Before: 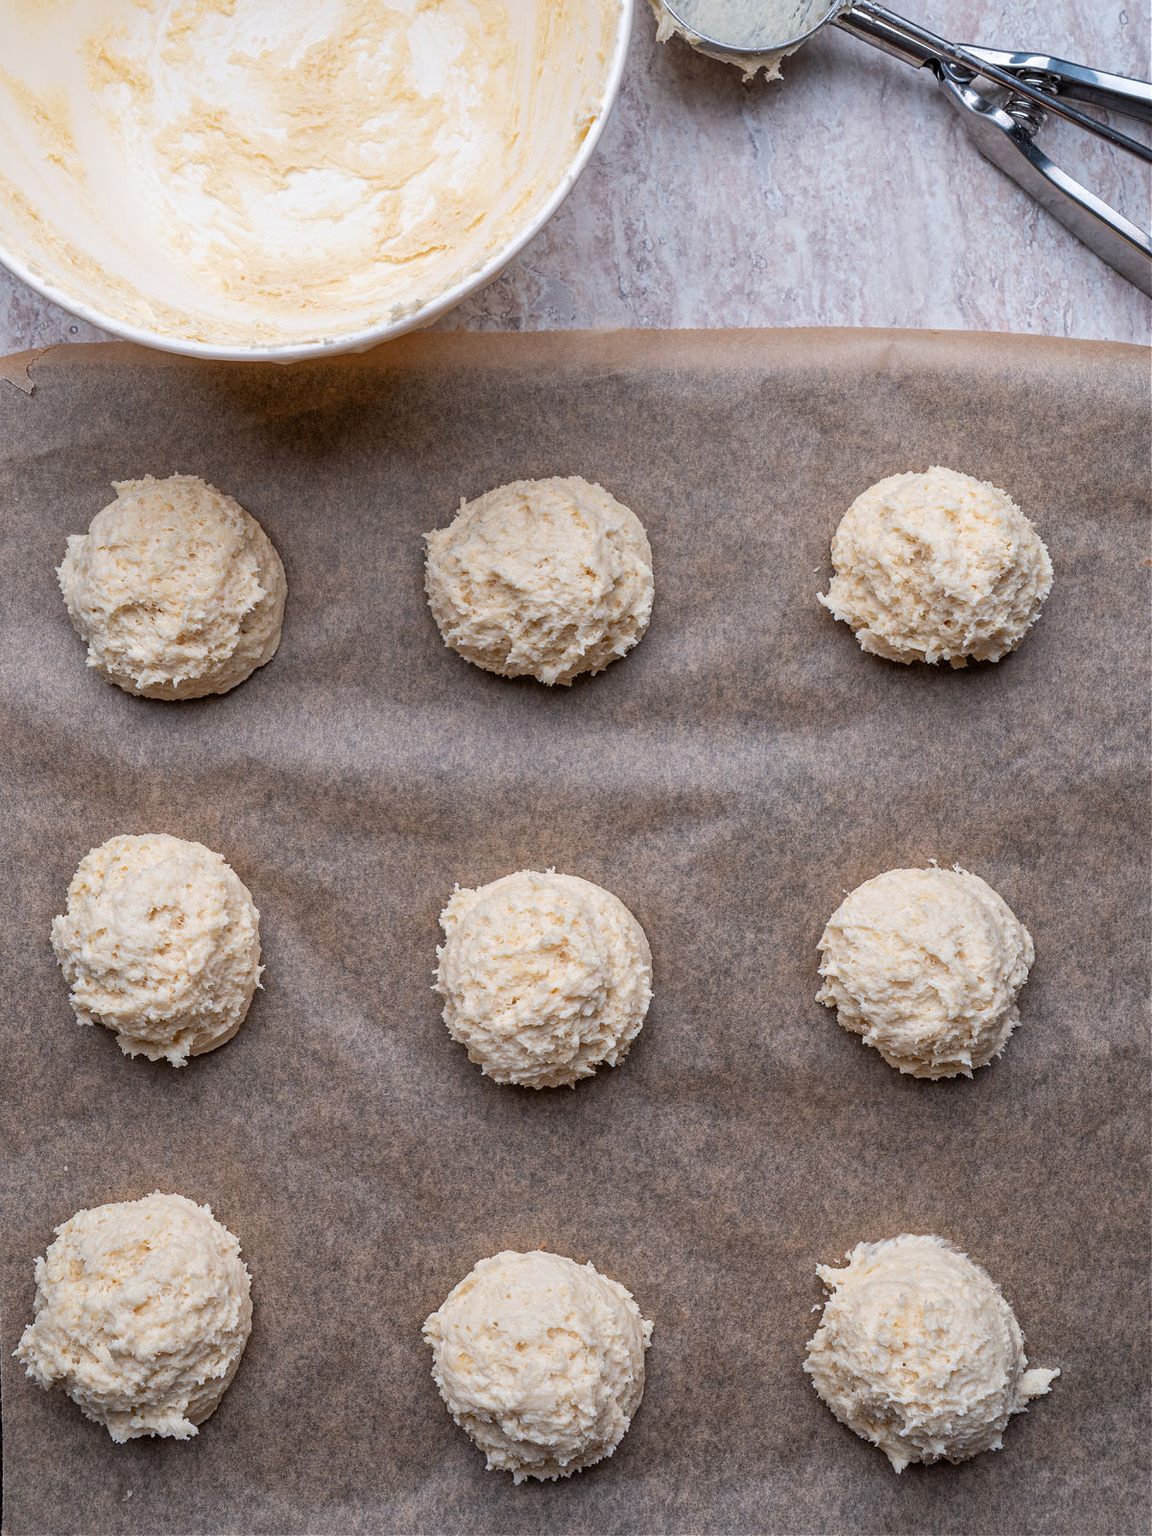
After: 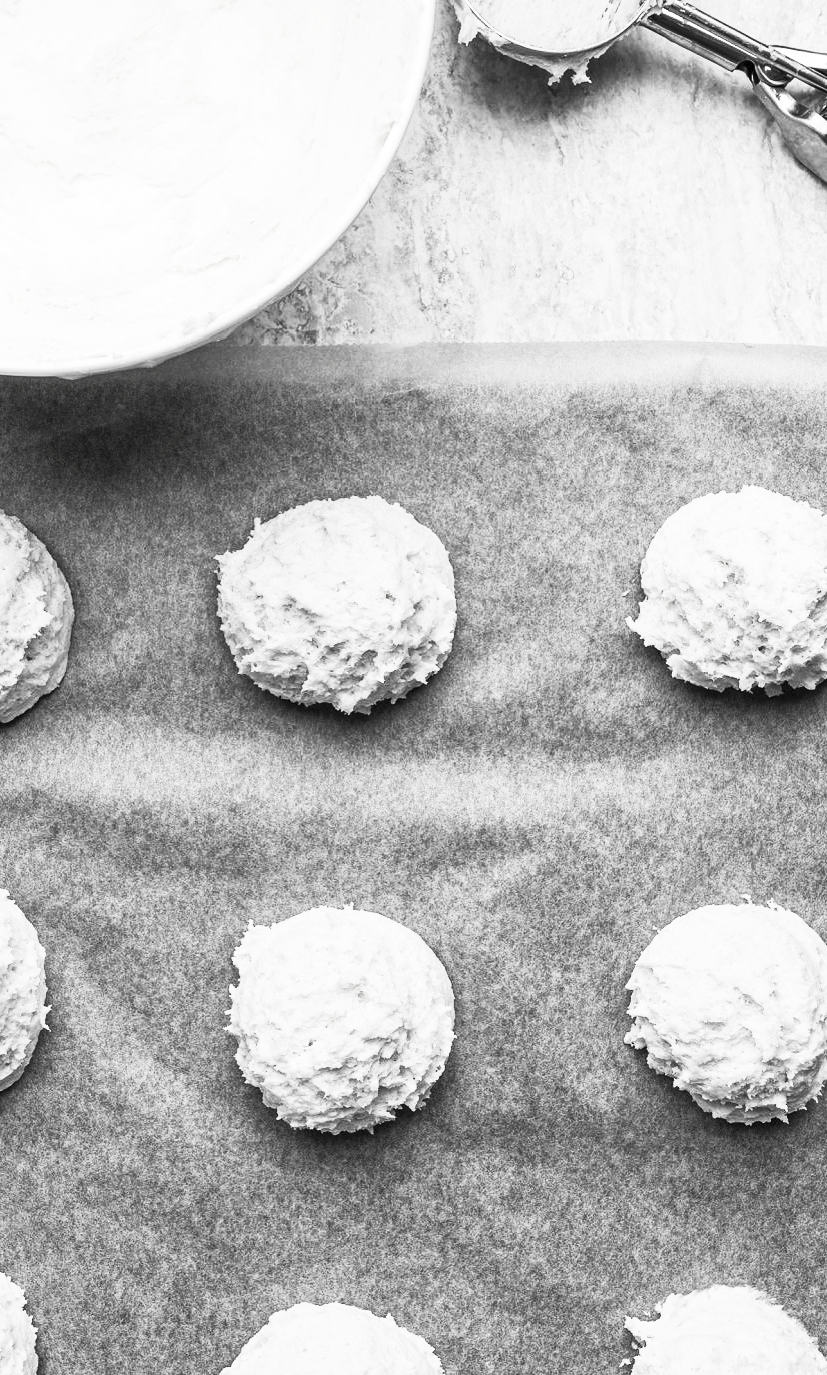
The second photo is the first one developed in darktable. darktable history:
contrast brightness saturation: contrast 0.535, brightness 0.481, saturation -0.989
crop: left 18.766%, right 12.285%, bottom 14.022%
